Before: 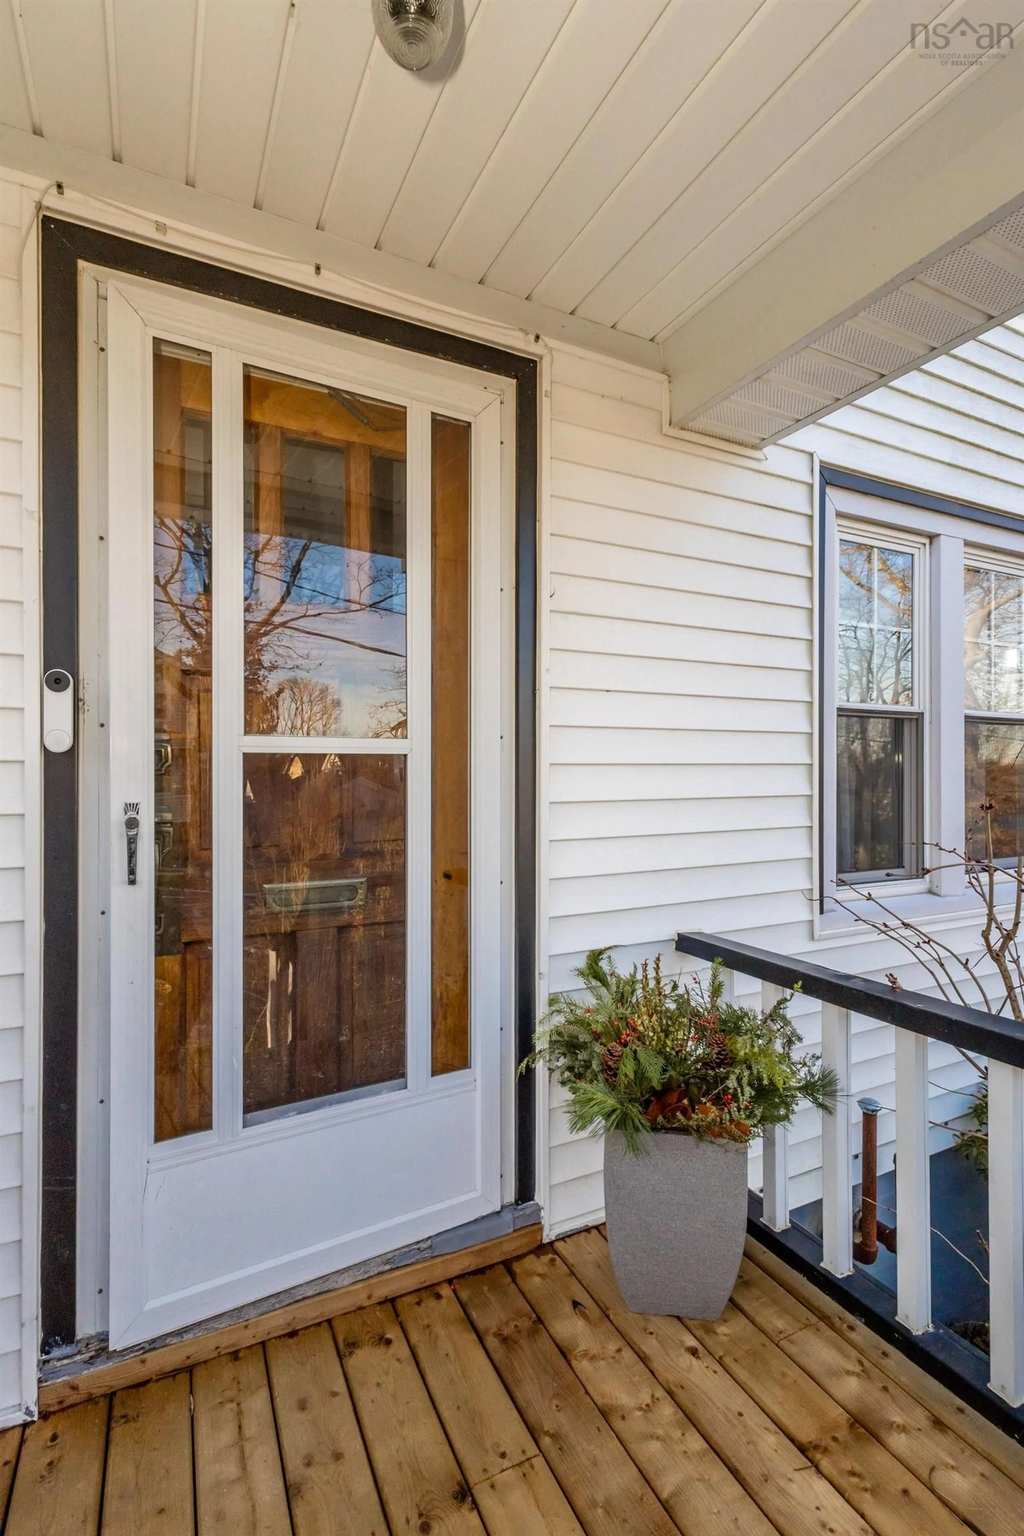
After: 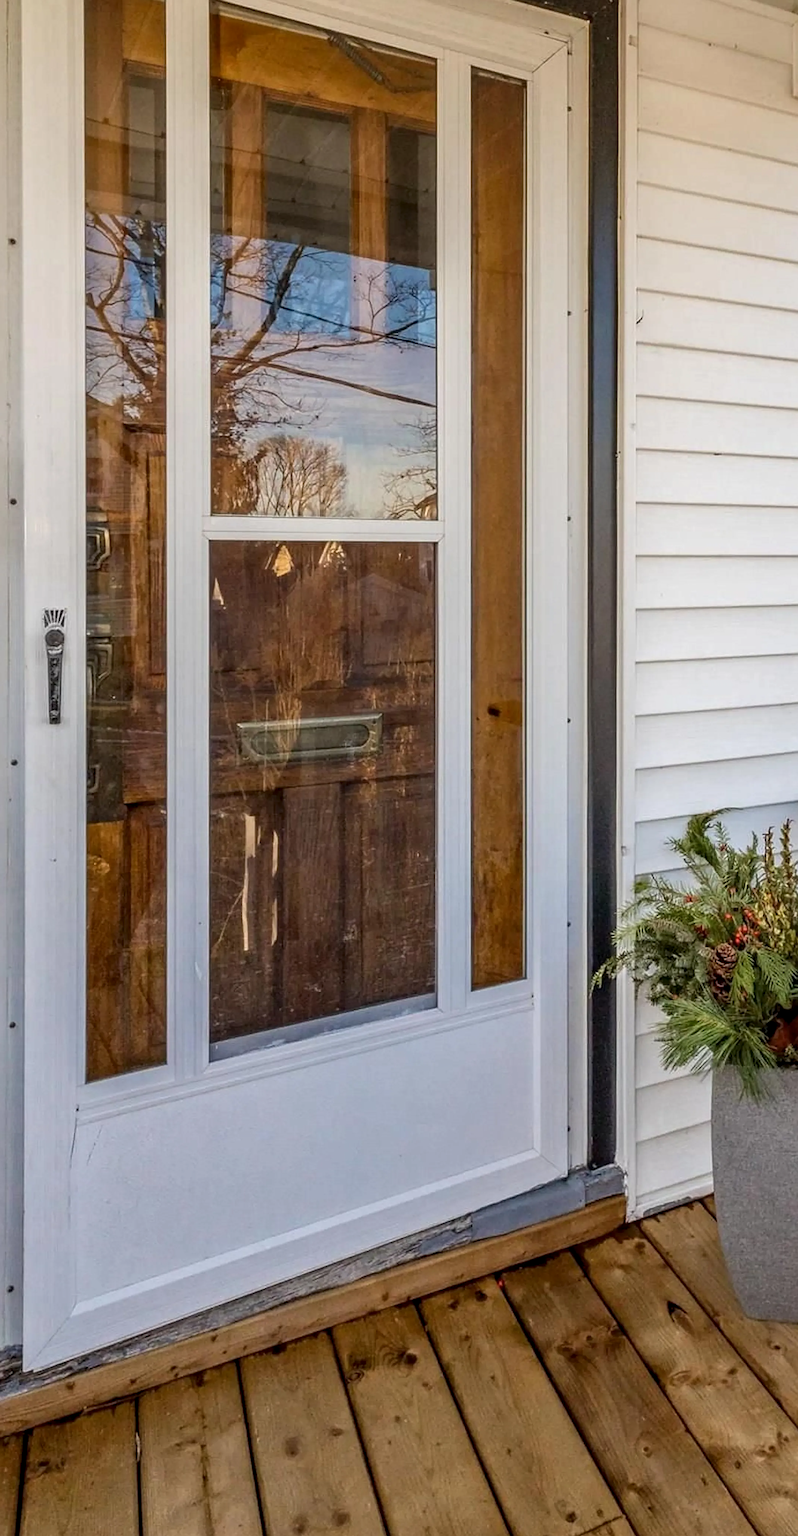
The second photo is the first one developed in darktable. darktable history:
crop: left 9.085%, top 23.753%, right 34.882%, bottom 4.366%
sharpen: amount 0.491
local contrast: on, module defaults
